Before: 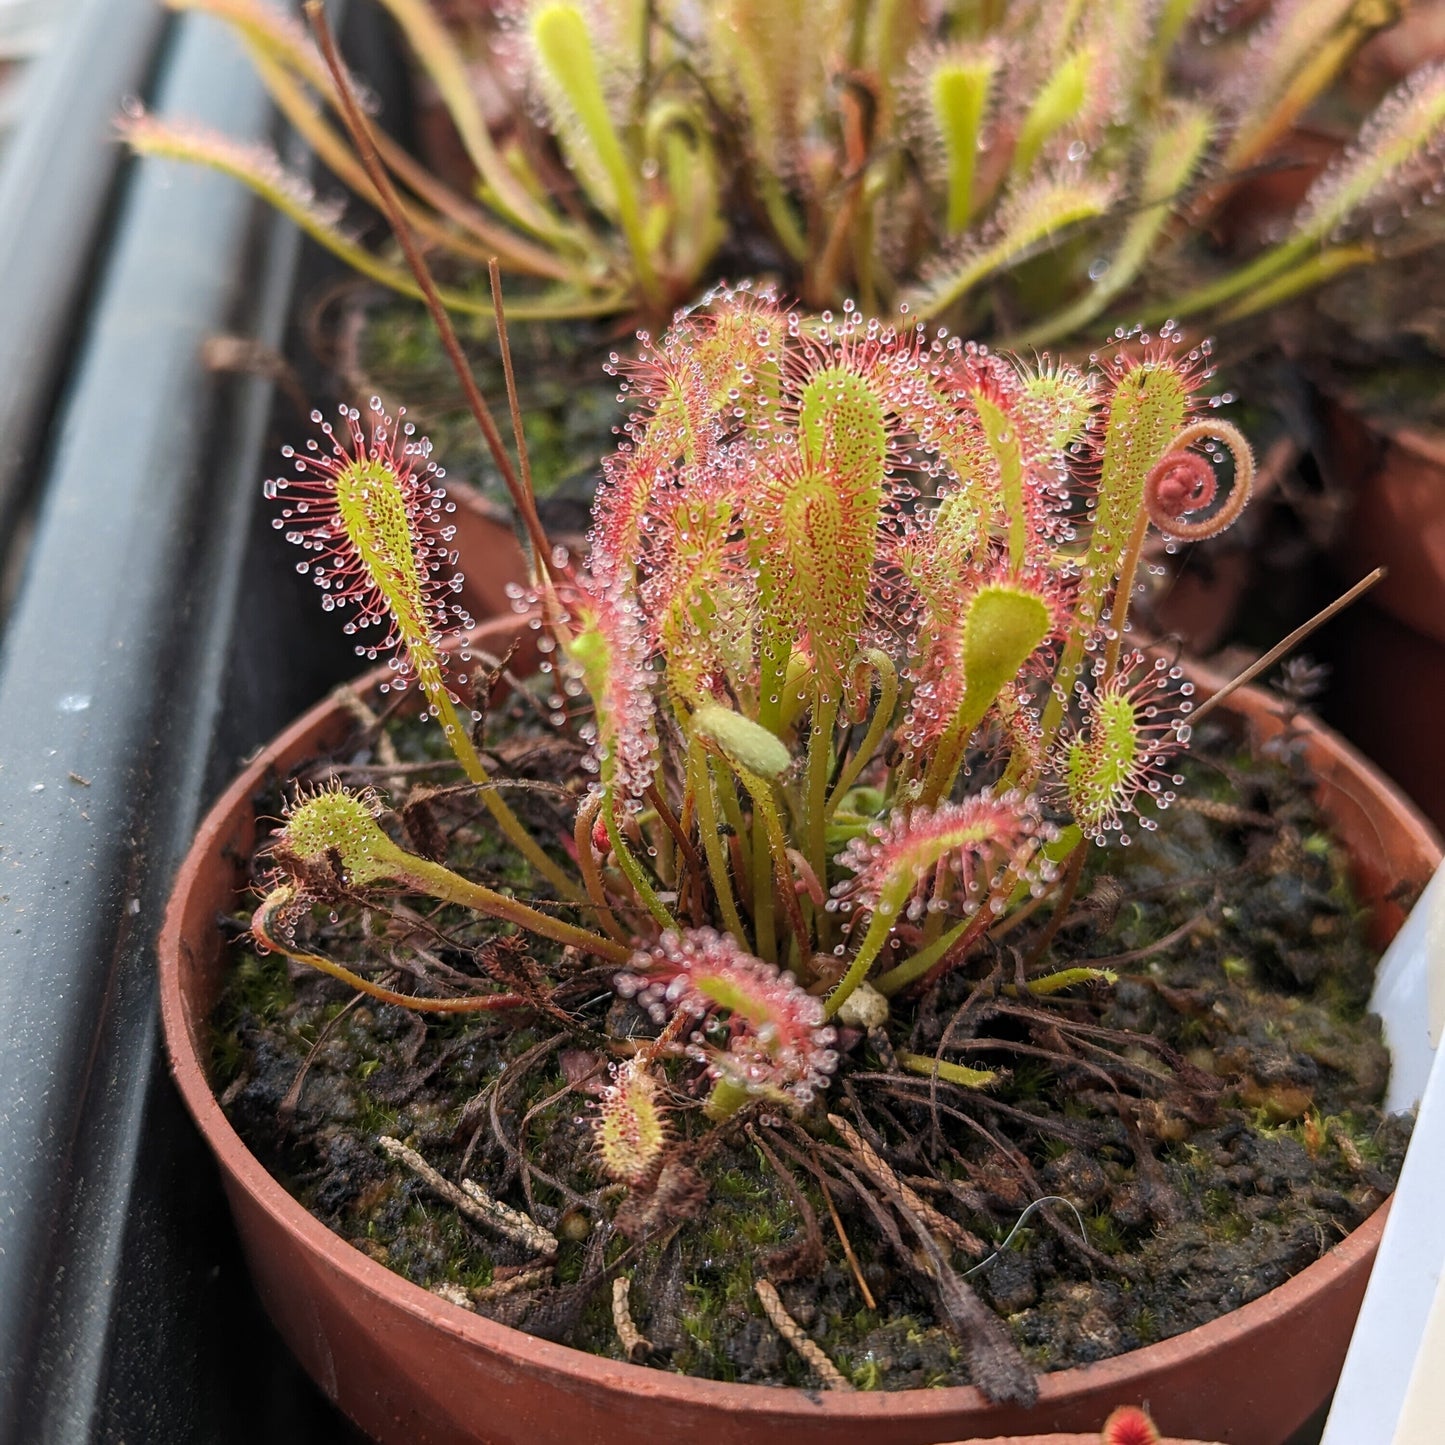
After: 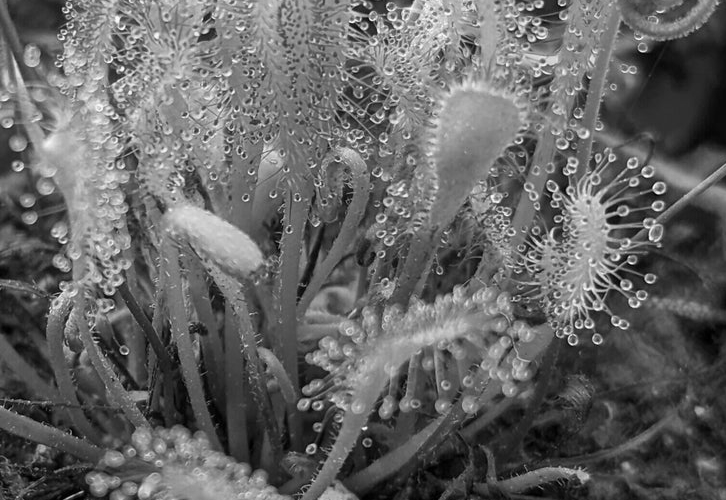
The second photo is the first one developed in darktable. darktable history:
crop: left 36.607%, top 34.735%, right 13.146%, bottom 30.611%
tone equalizer: on, module defaults
white balance: red 0.954, blue 1.079
monochrome: on, module defaults
